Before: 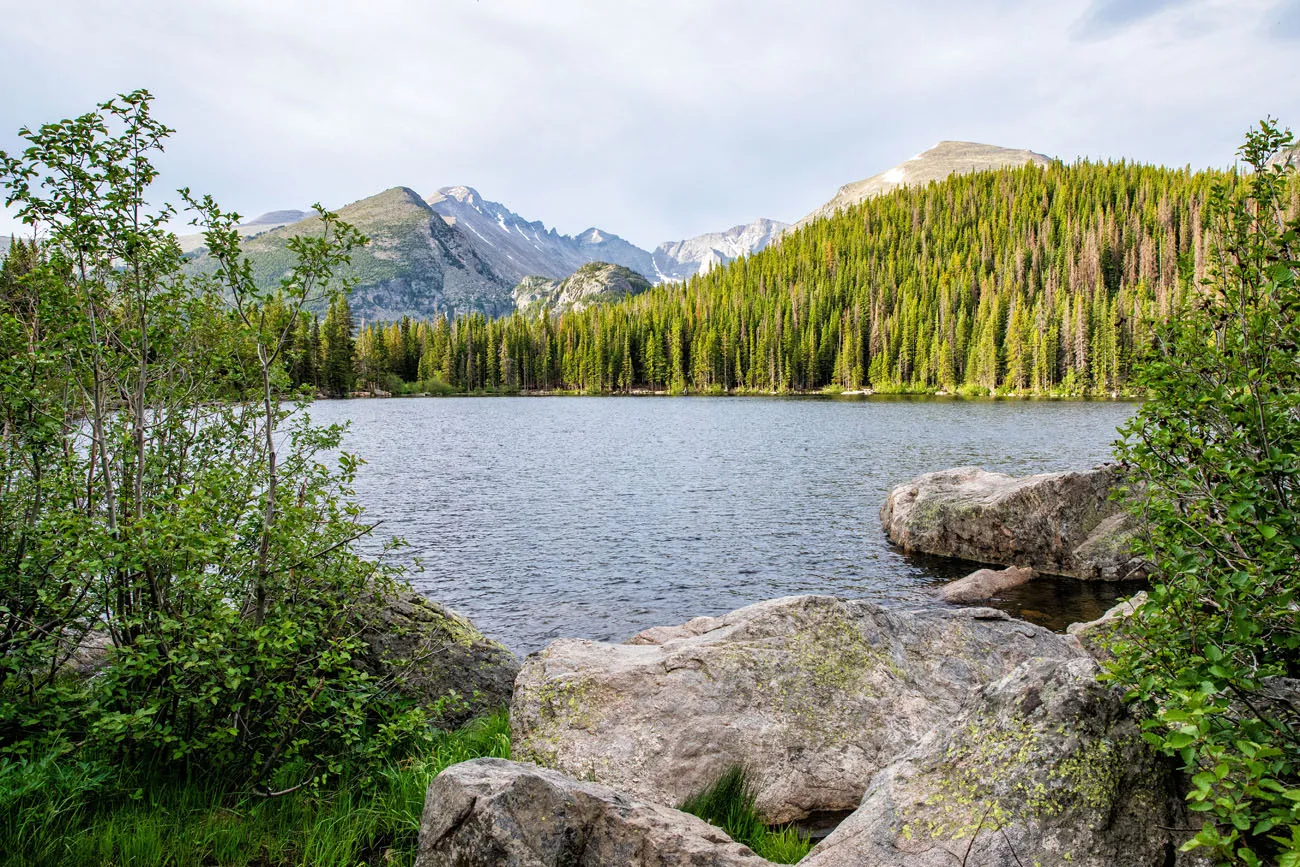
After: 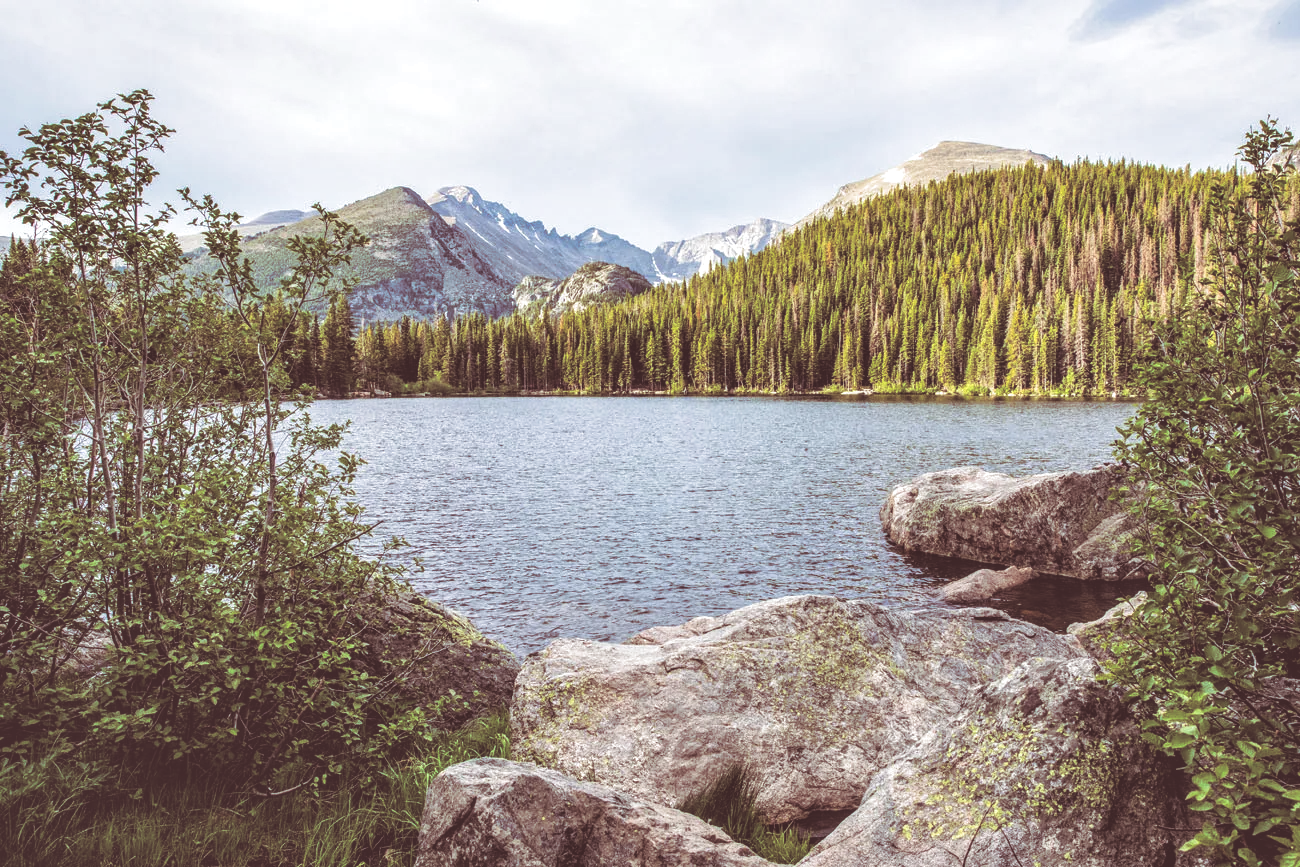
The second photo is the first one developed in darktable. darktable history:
exposure: black level correction -0.041, exposure 0.064 EV, compensate highlight preservation false
local contrast: detail 130%
split-toning: shadows › saturation 0.41, highlights › saturation 0, compress 33.55%
